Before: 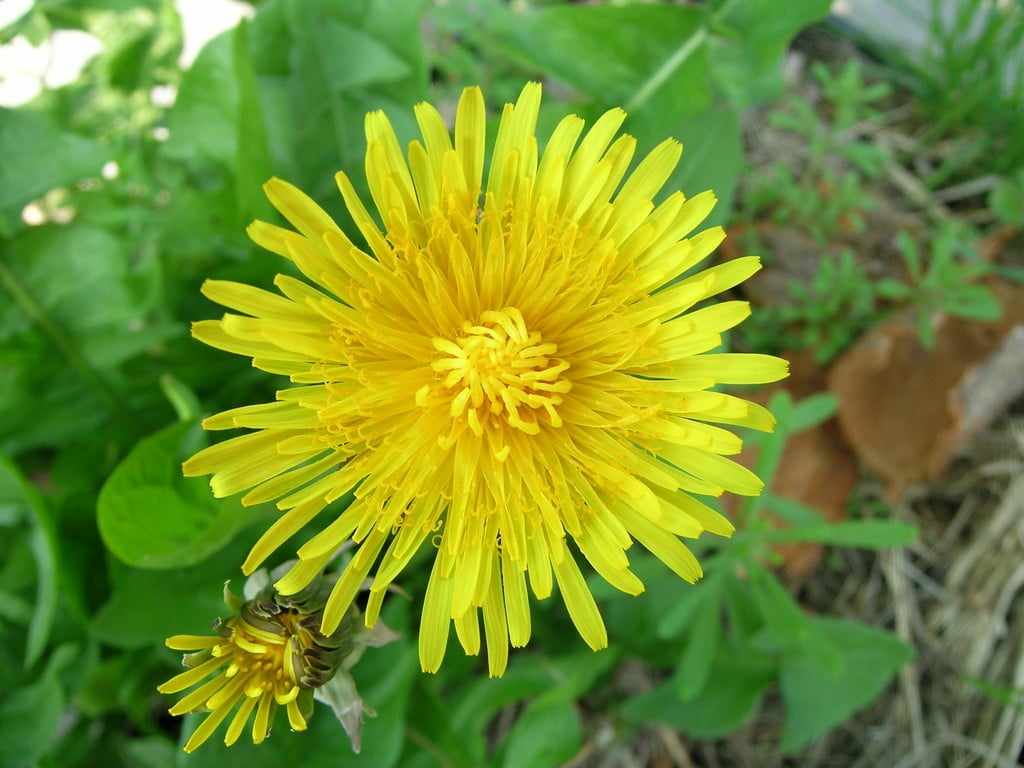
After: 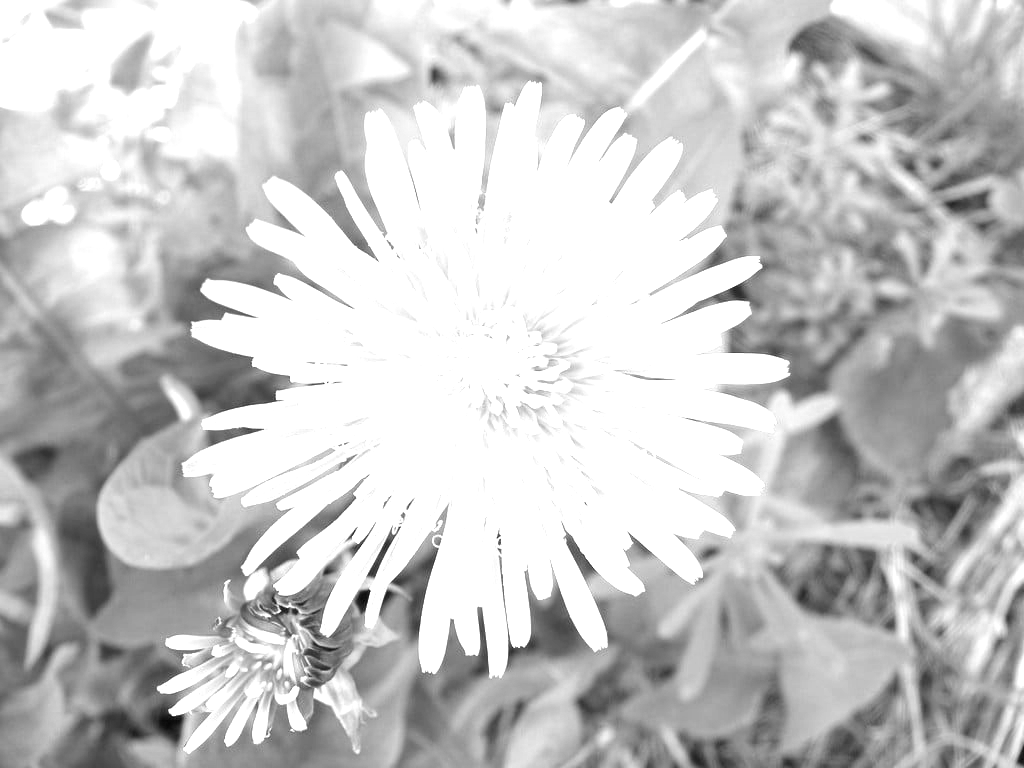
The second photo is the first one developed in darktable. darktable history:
exposure: black level correction 0, exposure 1.6 EV, compensate exposure bias true, compensate highlight preservation false
monochrome: a 32, b 64, size 2.3
